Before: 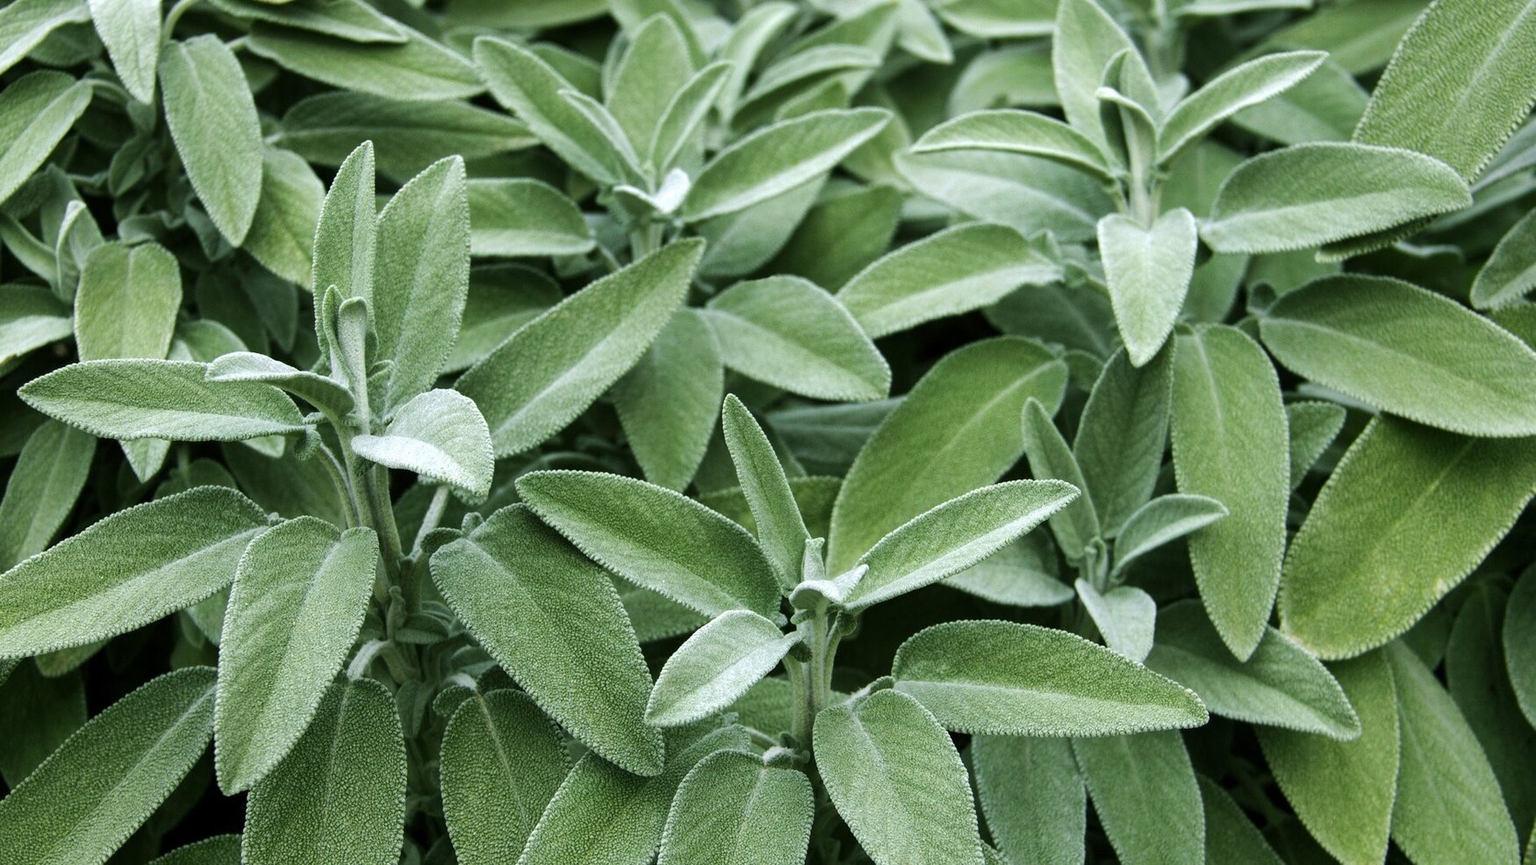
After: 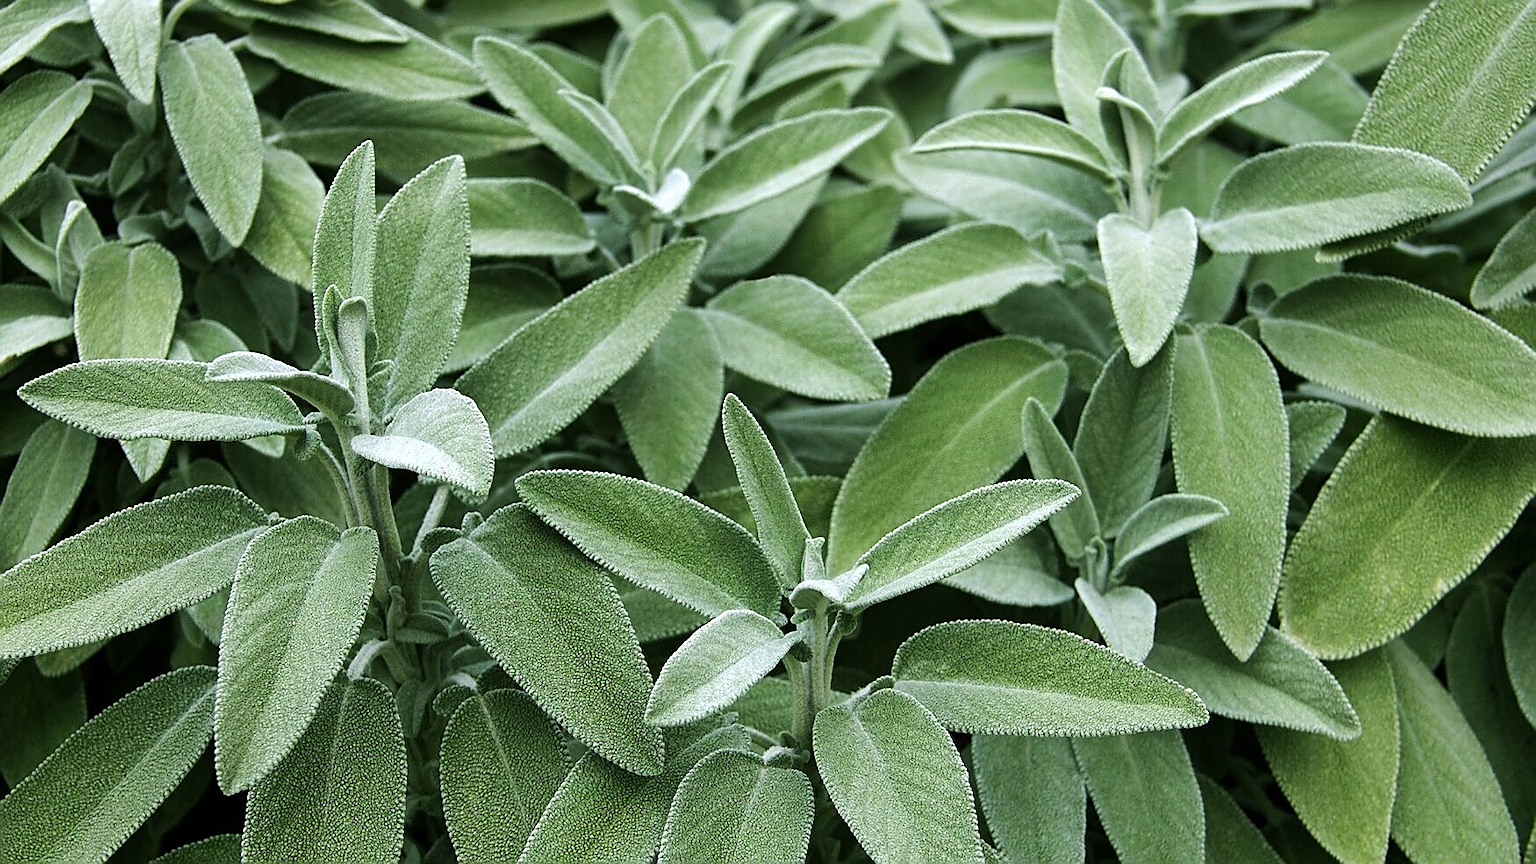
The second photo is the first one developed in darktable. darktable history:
sharpen: radius 1.421, amount 1.265, threshold 0.675
